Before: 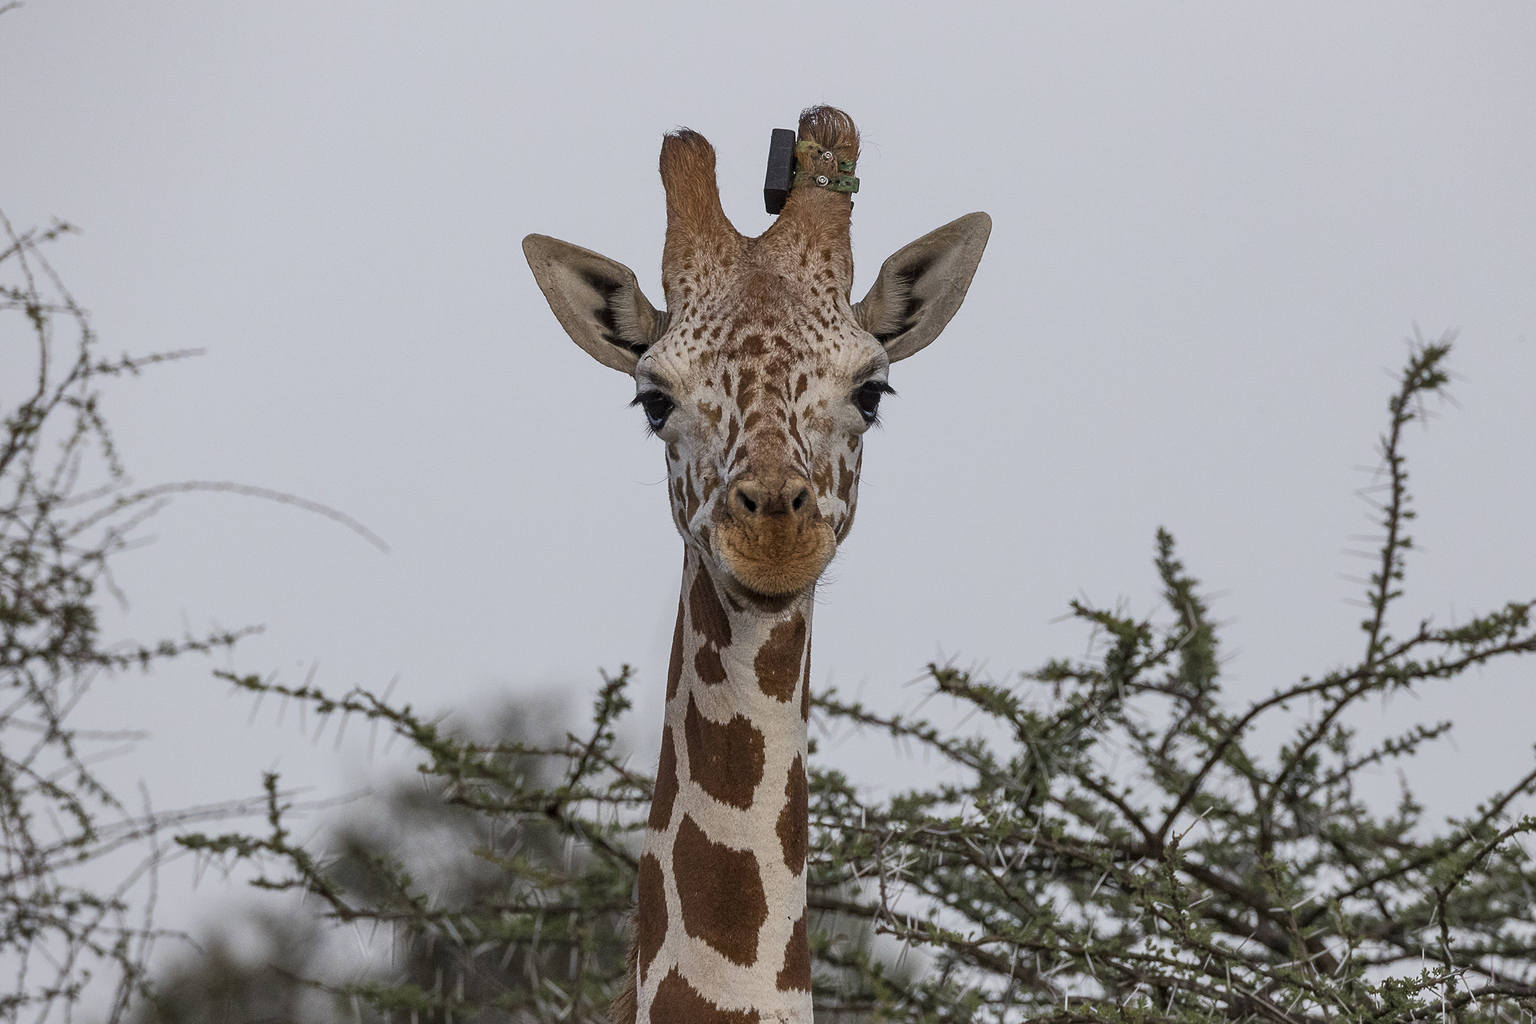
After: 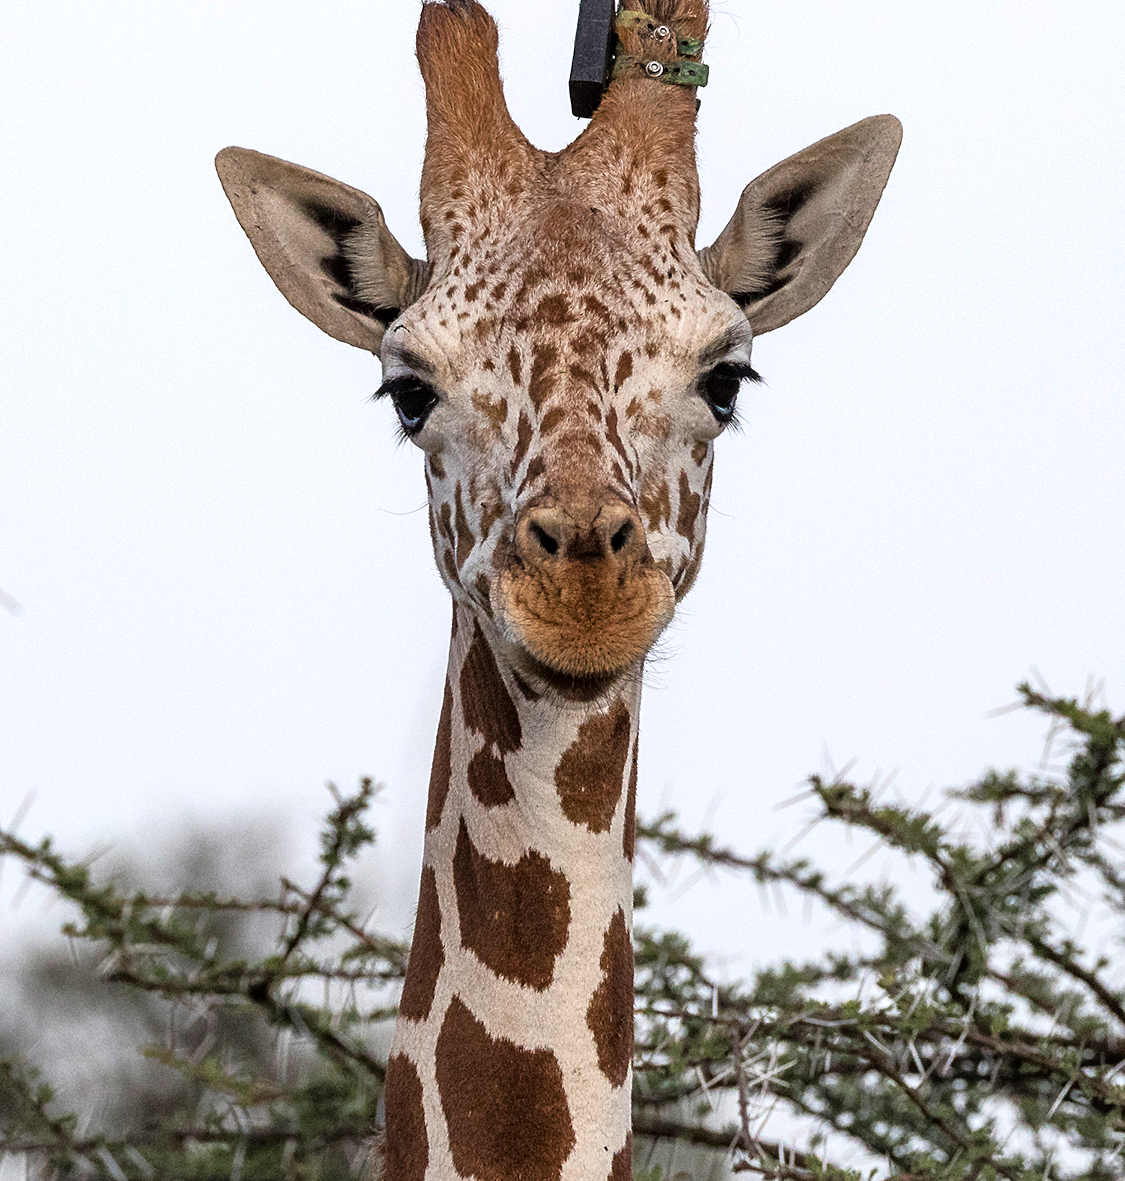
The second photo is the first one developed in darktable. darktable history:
tone equalizer: -8 EV -0.713 EV, -7 EV -0.719 EV, -6 EV -0.624 EV, -5 EV -0.41 EV, -3 EV 0.405 EV, -2 EV 0.6 EV, -1 EV 0.685 EV, +0 EV 0.778 EV
crop and rotate: angle 0.011°, left 24.452%, top 13.111%, right 25.532%, bottom 8.093%
